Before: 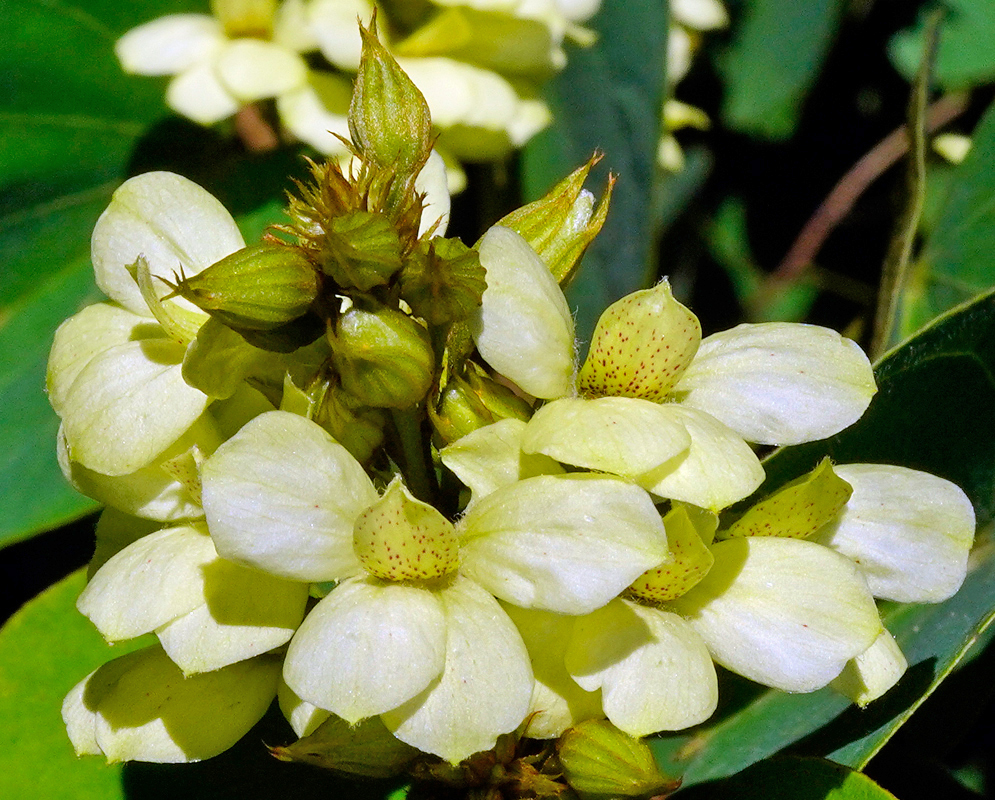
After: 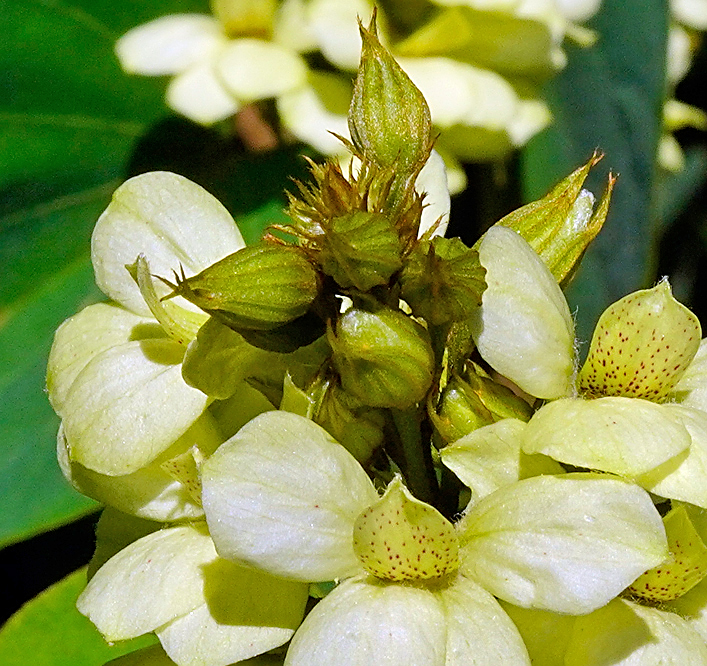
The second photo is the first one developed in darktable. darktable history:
crop: right 28.885%, bottom 16.626%
sharpen: on, module defaults
